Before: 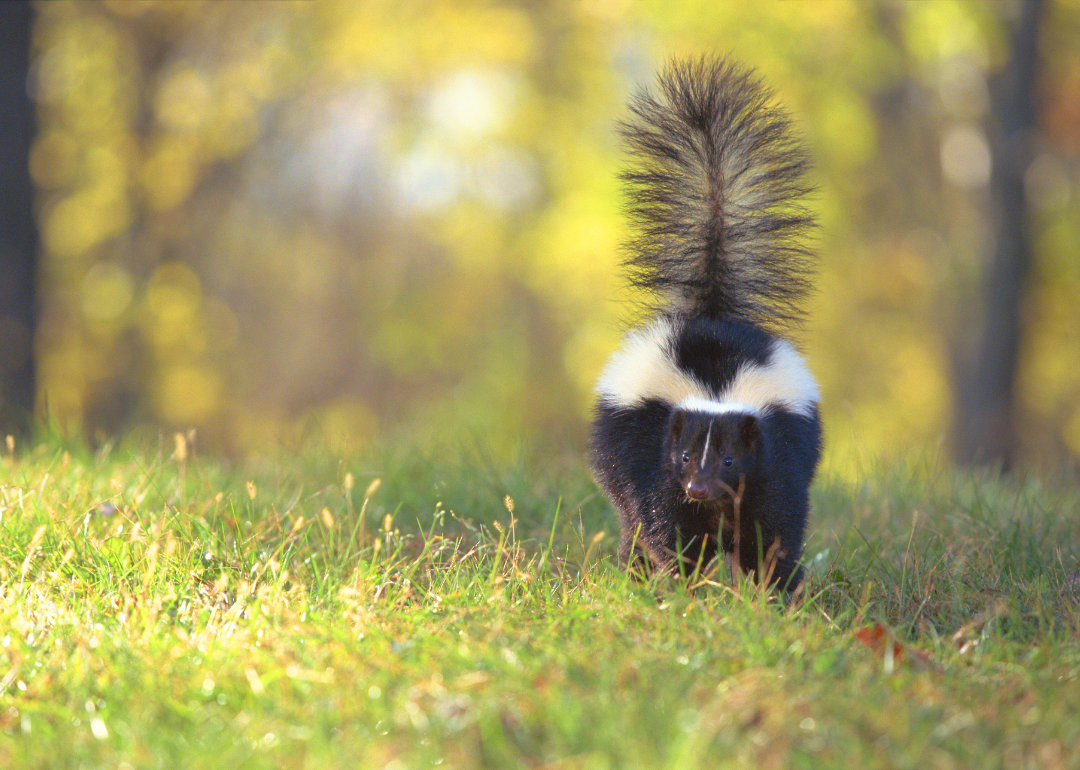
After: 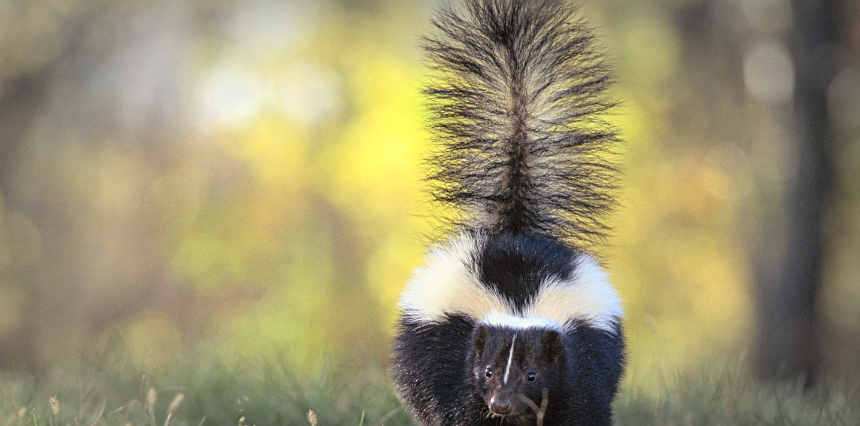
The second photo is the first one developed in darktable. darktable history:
crop: left 18.253%, top 11.084%, right 2.105%, bottom 33.556%
tone curve: curves: ch0 [(0, 0) (0.004, 0.001) (0.133, 0.112) (0.325, 0.362) (0.832, 0.893) (1, 1)], color space Lab, independent channels
sharpen: on, module defaults
vignetting: fall-off start 66.15%, fall-off radius 39.79%, automatic ratio true, width/height ratio 0.667, unbound false
local contrast: on, module defaults
